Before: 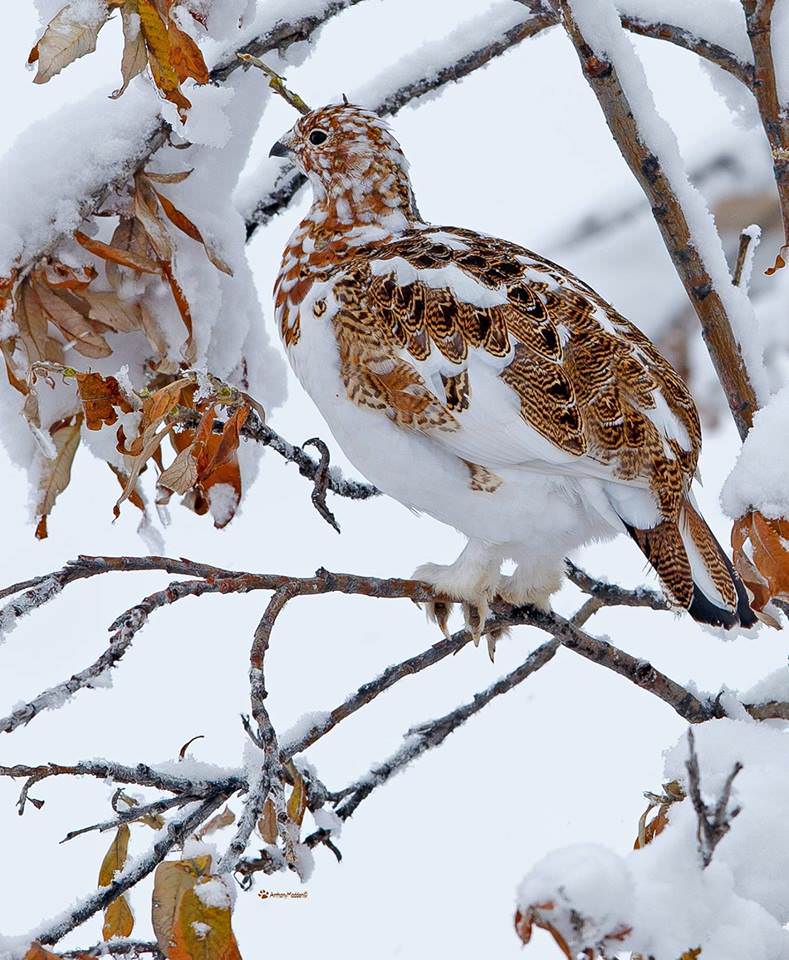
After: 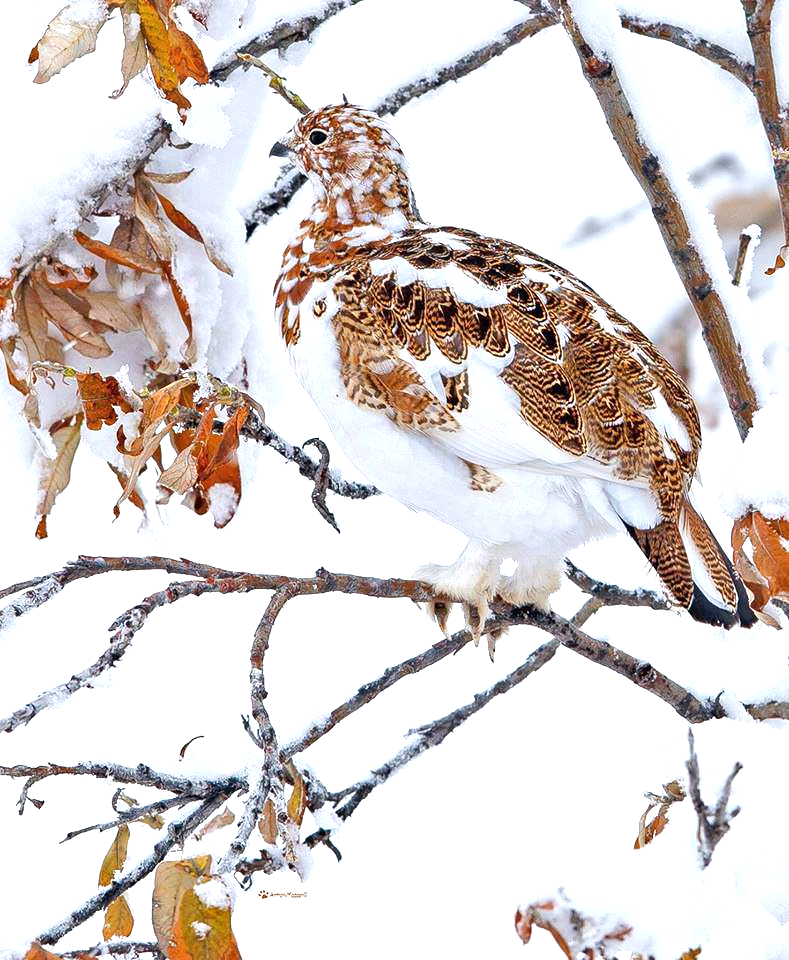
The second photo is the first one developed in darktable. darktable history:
exposure: exposure 0.926 EV, compensate highlight preservation false
